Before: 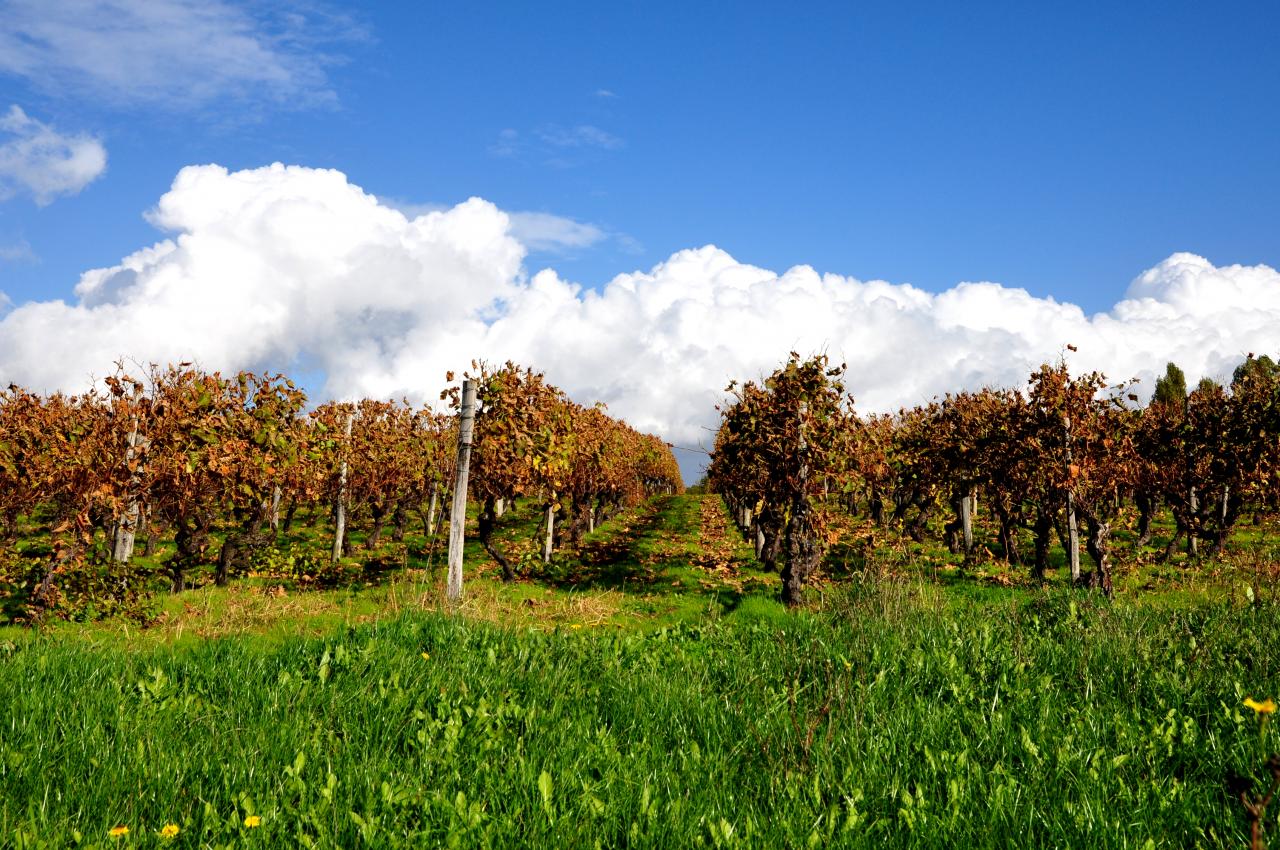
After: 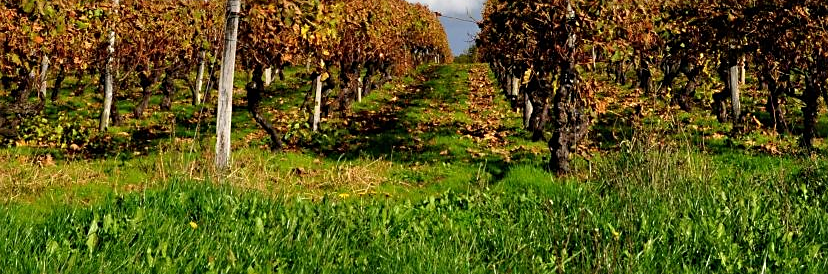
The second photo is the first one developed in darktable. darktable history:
sharpen: radius 1.872, amount 0.414, threshold 1.676
crop: left 18.15%, top 50.782%, right 17.106%, bottom 16.905%
